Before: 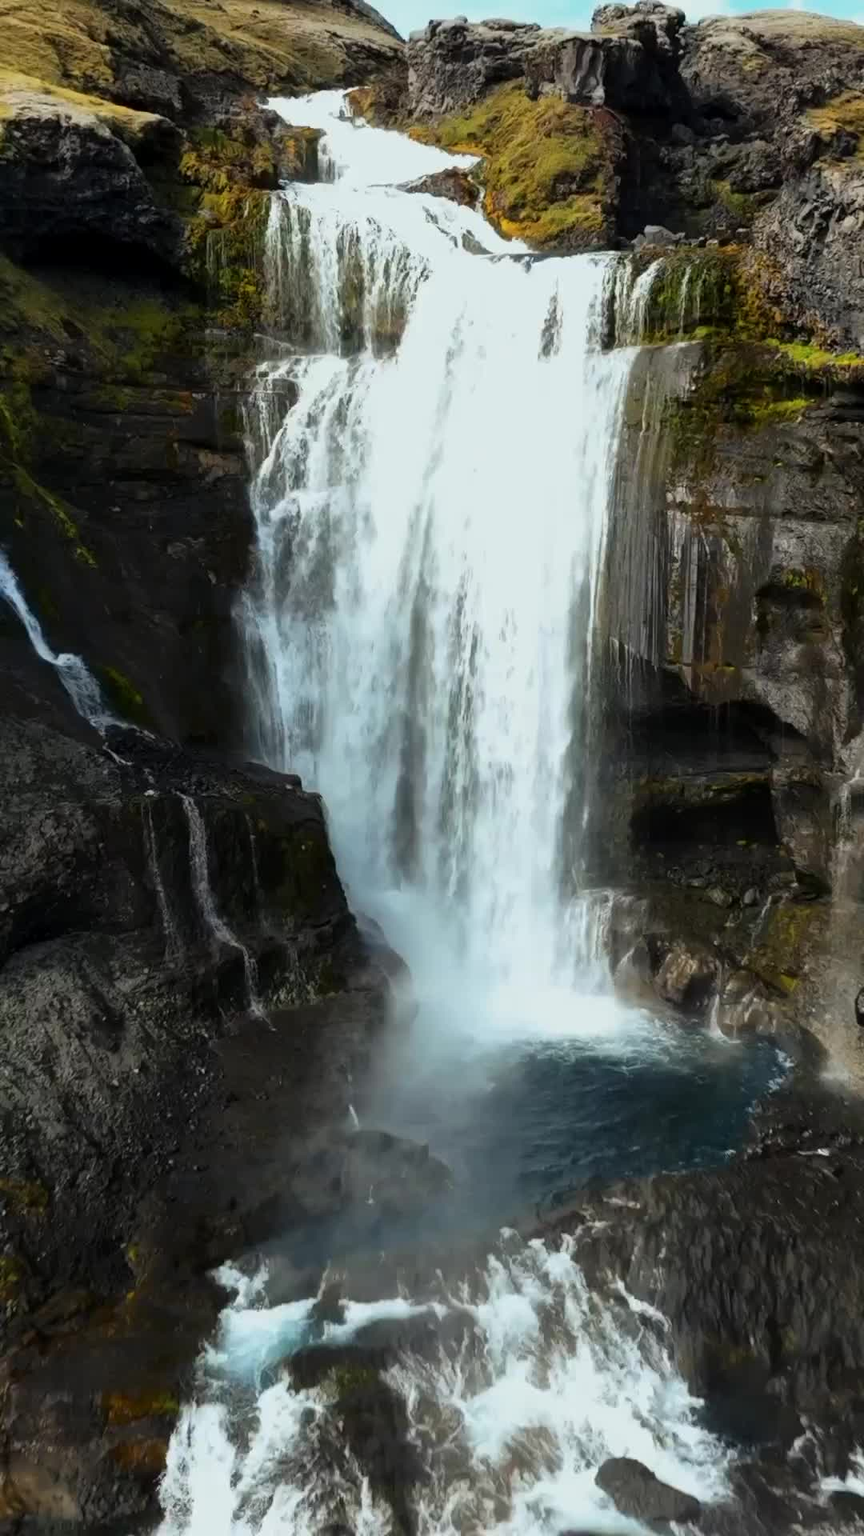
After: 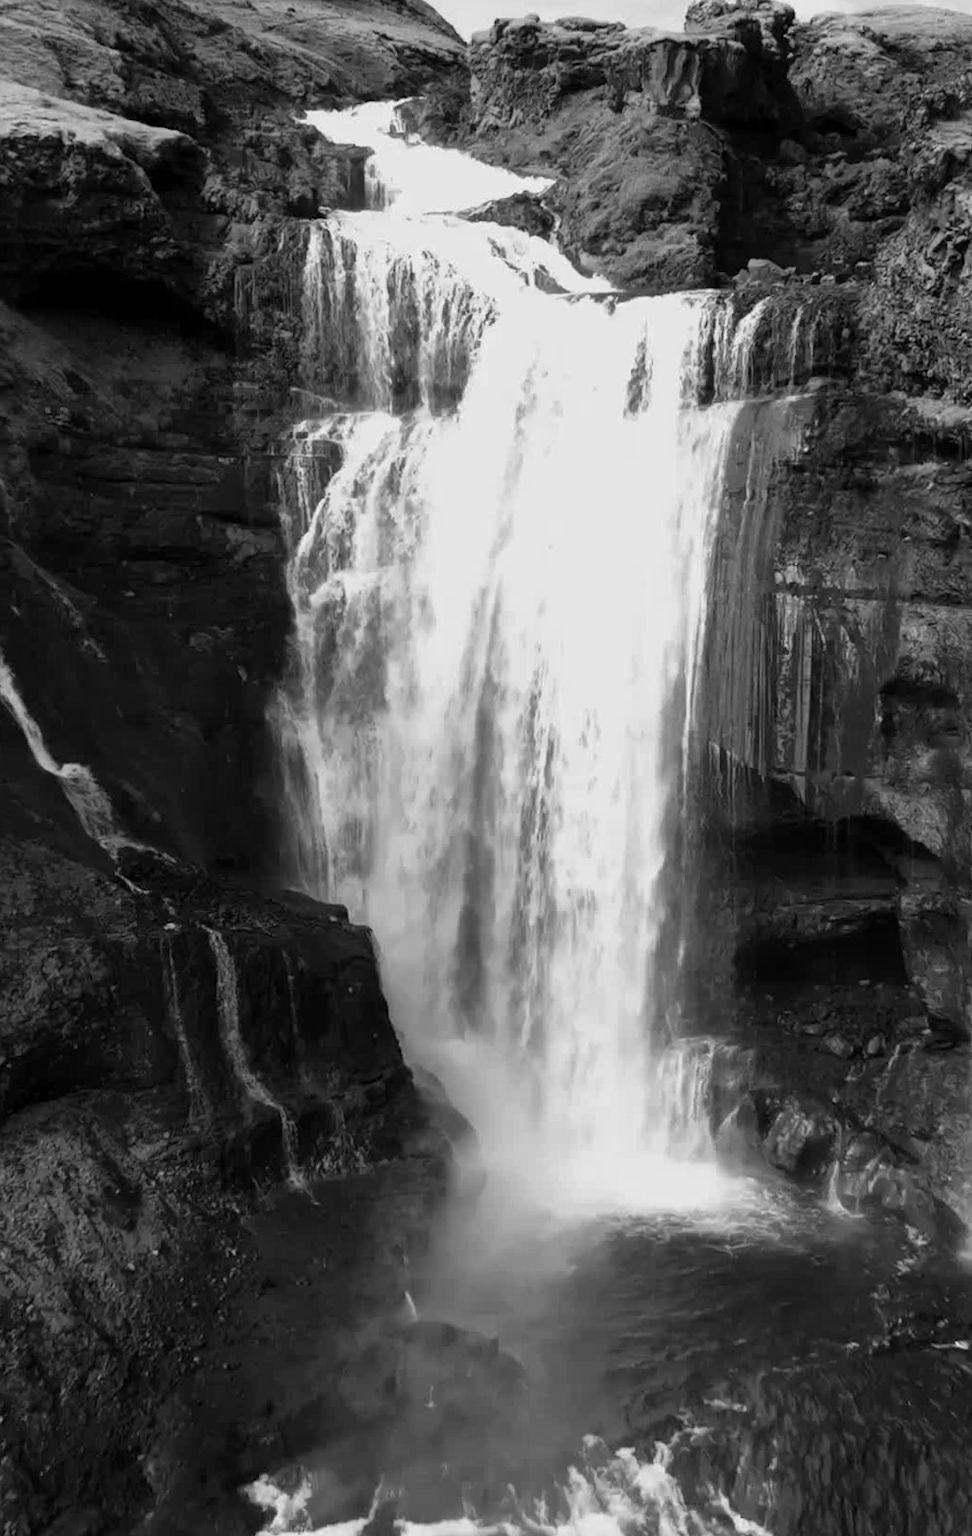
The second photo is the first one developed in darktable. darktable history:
monochrome: a 32, b 64, size 2.3, highlights 1
crop and rotate: angle 0.2°, left 0.275%, right 3.127%, bottom 14.18%
